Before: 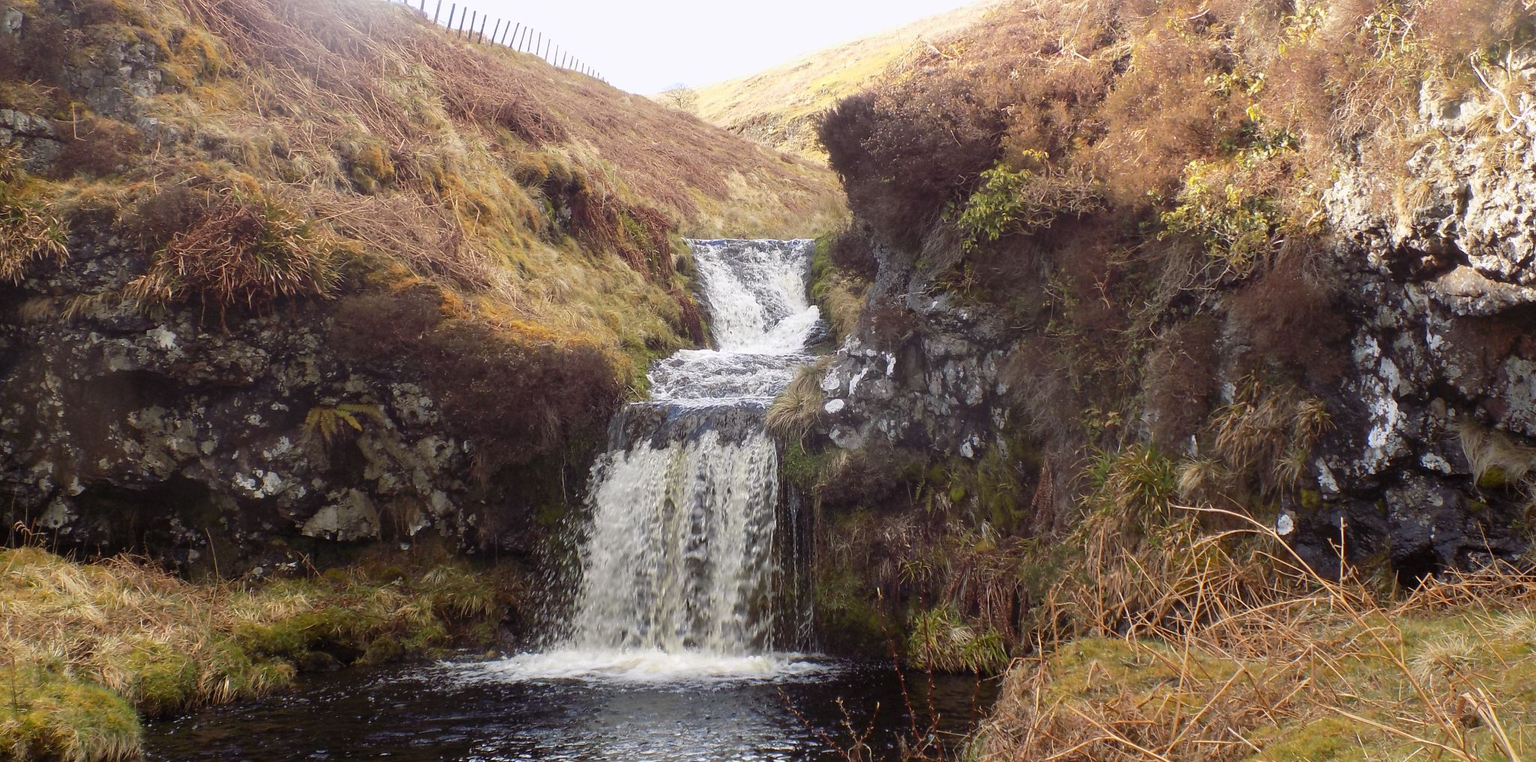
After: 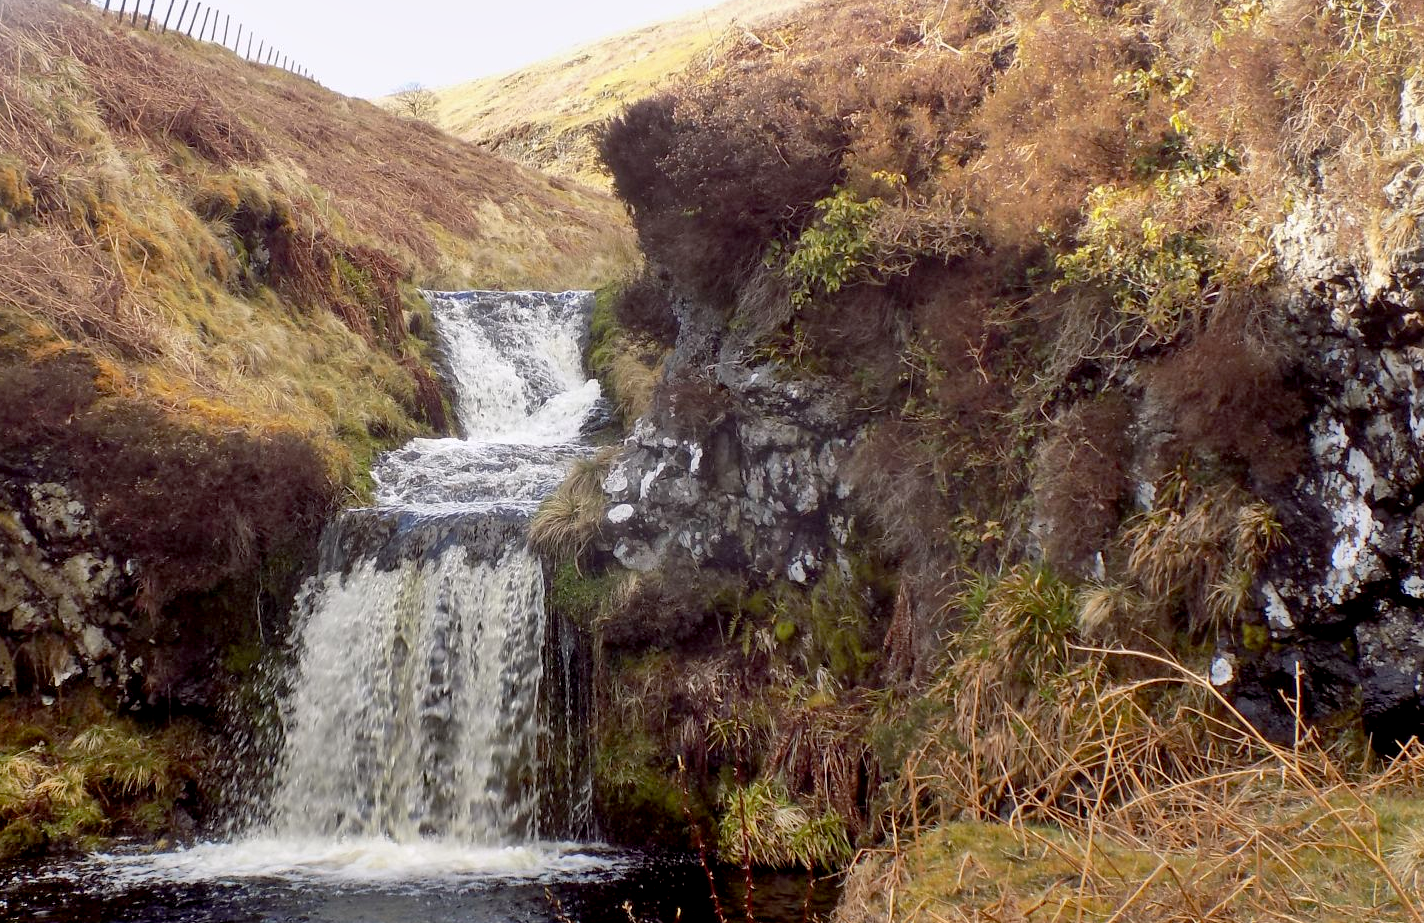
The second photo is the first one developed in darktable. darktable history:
exposure: black level correction 0.011, compensate highlight preservation false
shadows and highlights: soften with gaussian
crop and rotate: left 24.034%, top 2.838%, right 6.406%, bottom 6.299%
